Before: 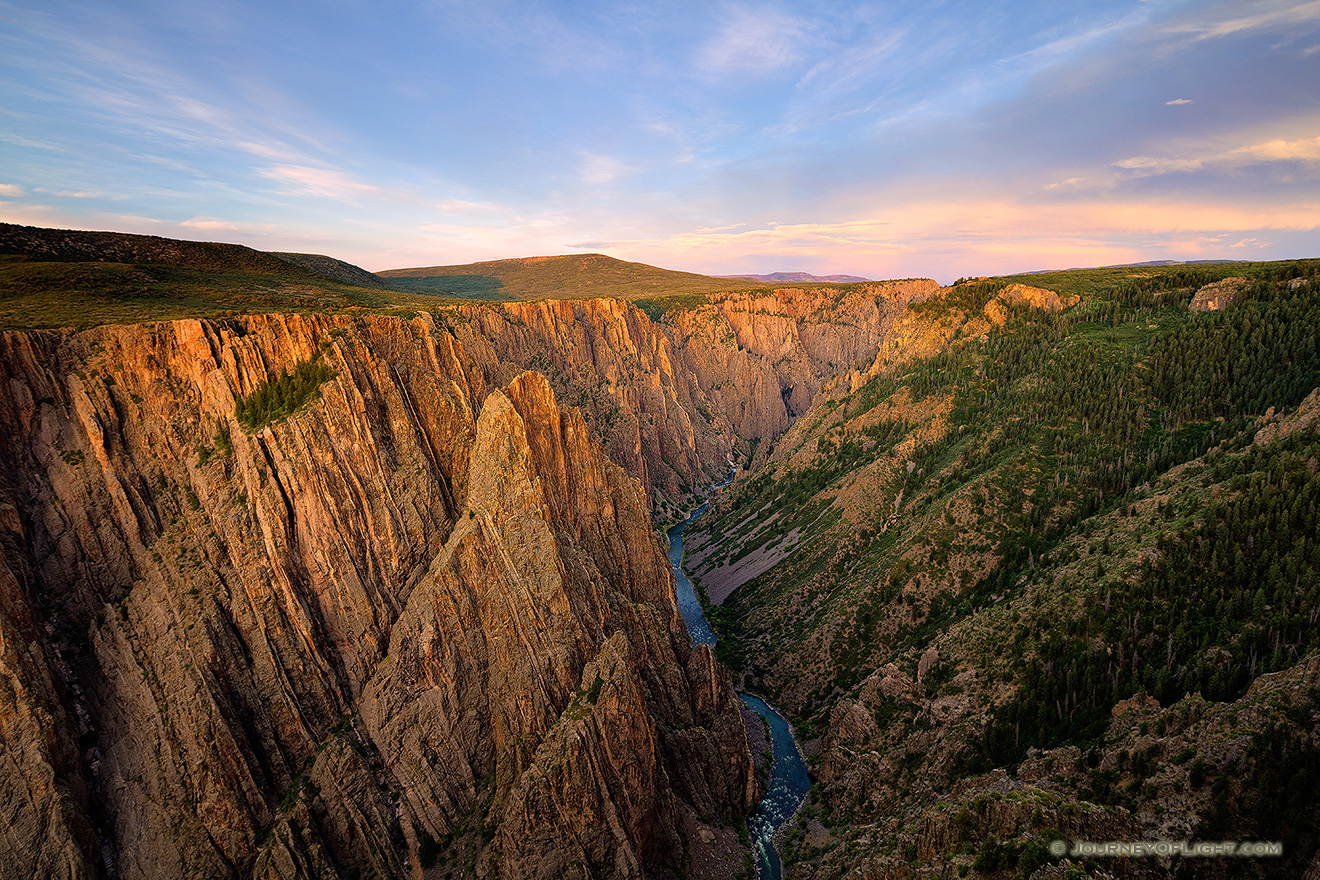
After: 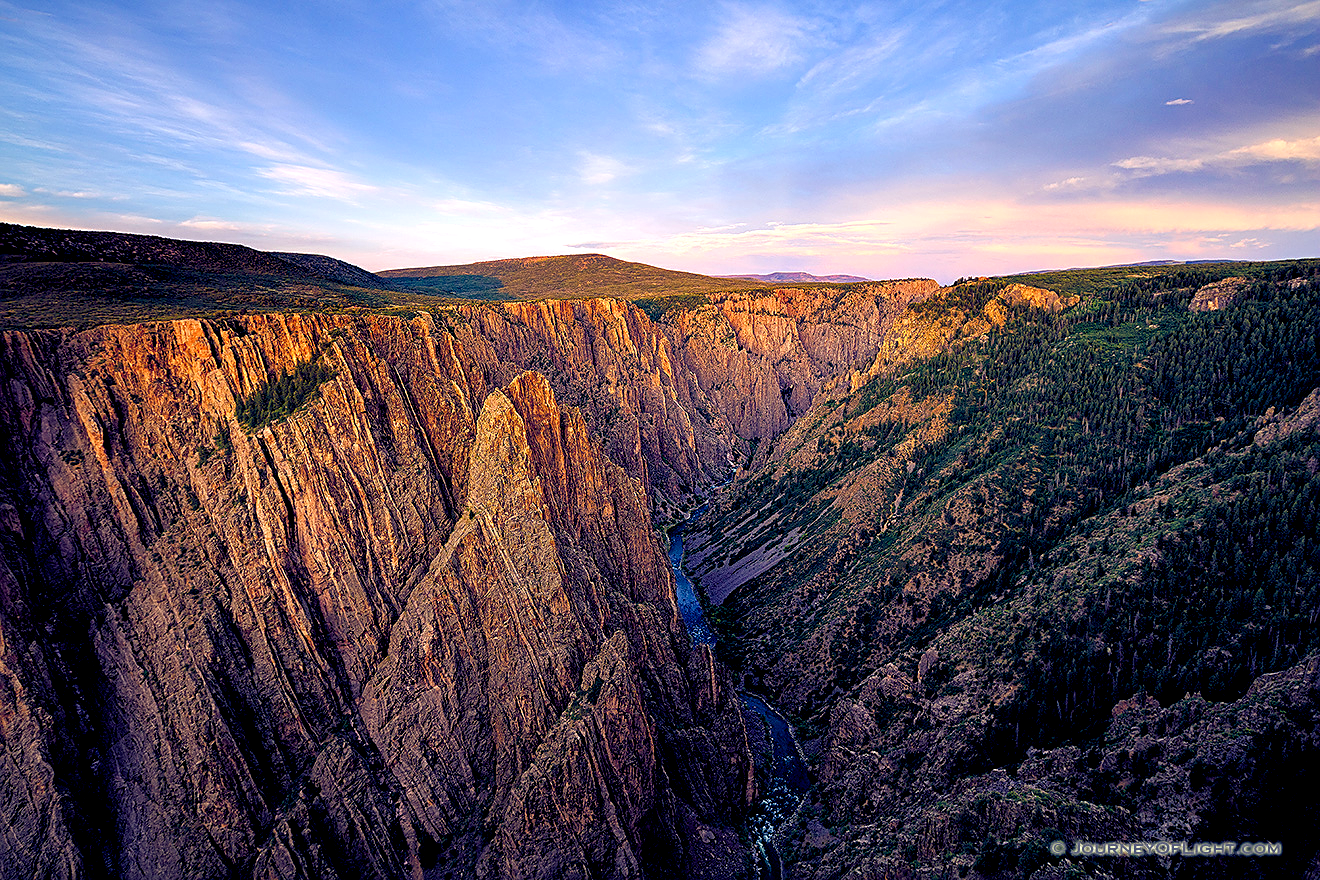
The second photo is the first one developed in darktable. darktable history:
sharpen: on, module defaults
local contrast: highlights 83%, shadows 81%
color balance rgb: shadows lift › luminance -41.13%, shadows lift › chroma 14.13%, shadows lift › hue 260°, power › luminance -3.76%, power › chroma 0.56%, power › hue 40.37°, highlights gain › luminance 16.81%, highlights gain › chroma 2.94%, highlights gain › hue 260°, global offset › luminance -0.29%, global offset › chroma 0.31%, global offset › hue 260°, perceptual saturation grading › global saturation 20%, perceptual saturation grading › highlights -13.92%, perceptual saturation grading › shadows 50%
